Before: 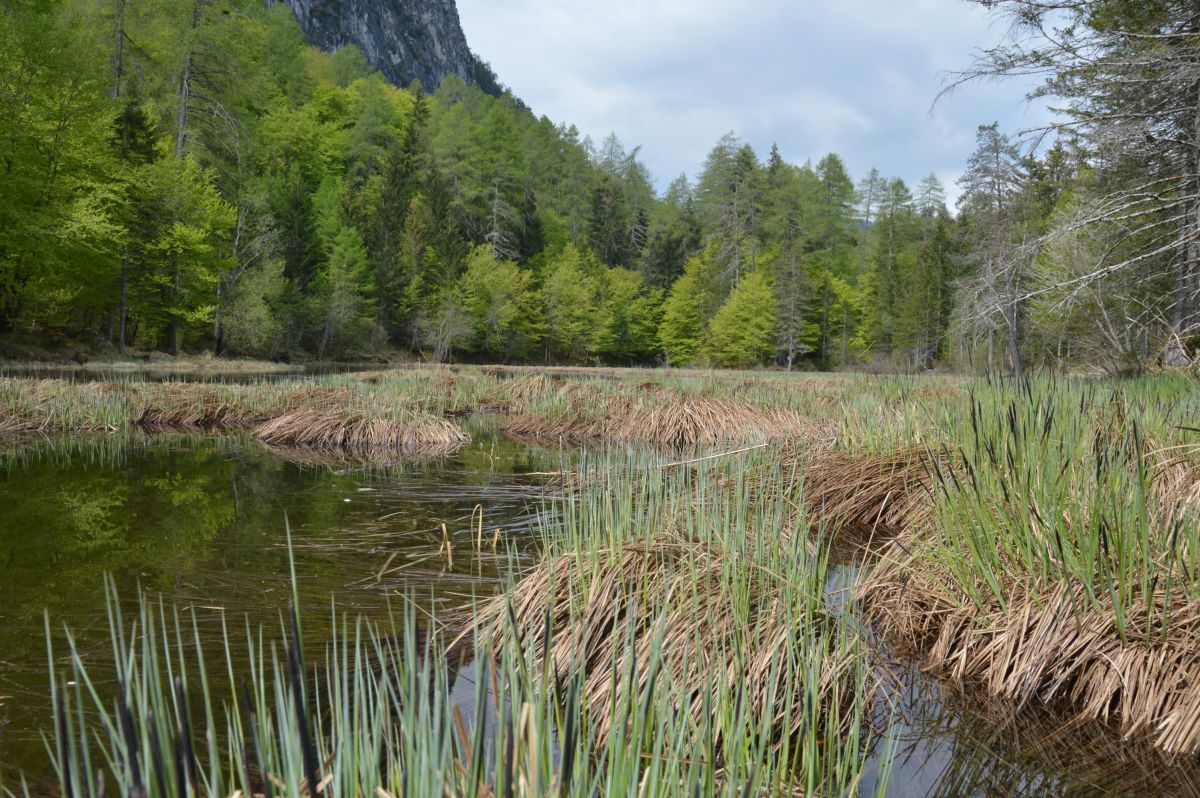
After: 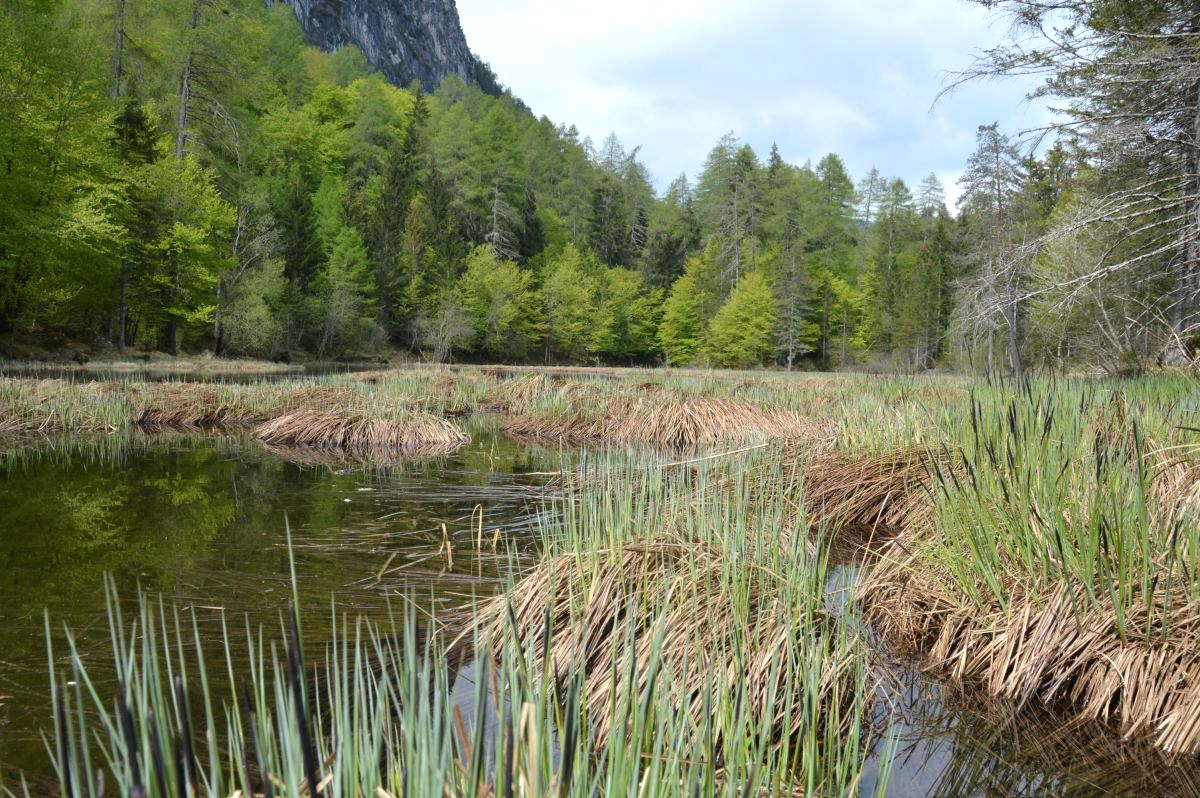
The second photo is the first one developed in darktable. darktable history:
tone equalizer: -8 EV -0.401 EV, -7 EV -0.376 EV, -6 EV -0.343 EV, -5 EV -0.251 EV, -3 EV 0.215 EV, -2 EV 0.308 EV, -1 EV 0.38 EV, +0 EV 0.441 EV
